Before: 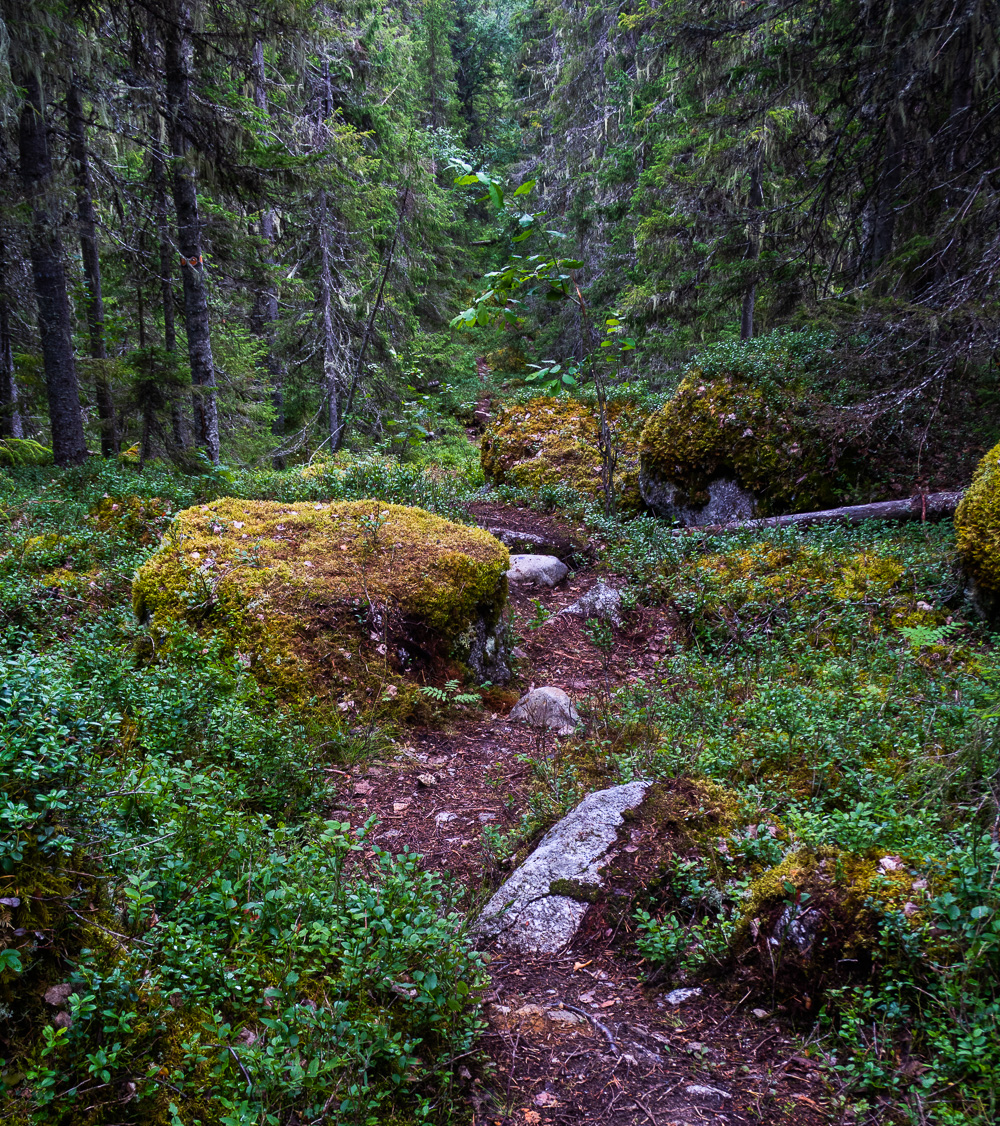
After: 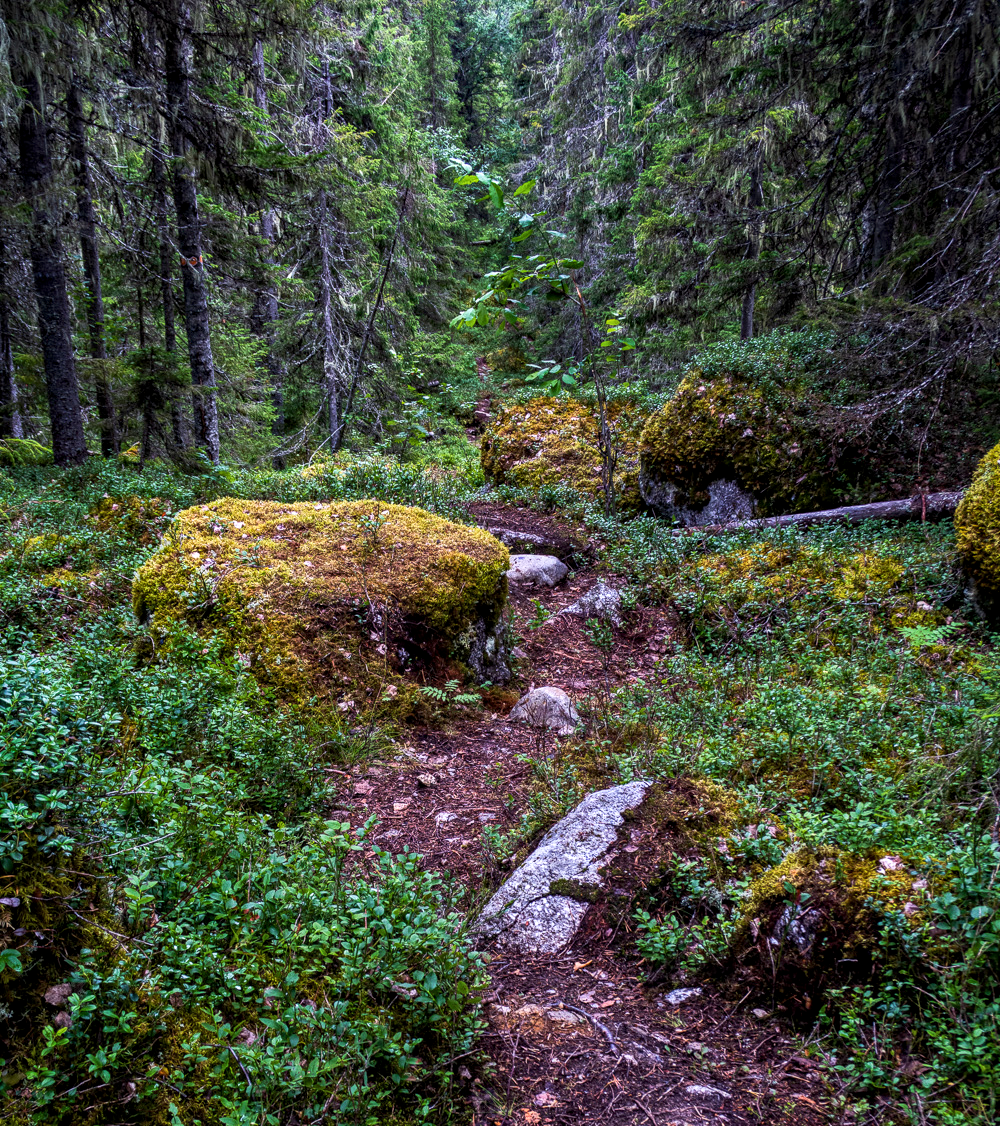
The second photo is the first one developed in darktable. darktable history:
local contrast: detail 130%
exposure: exposure 0.127 EV, compensate highlight preservation false
haze removal: compatibility mode true, adaptive false
